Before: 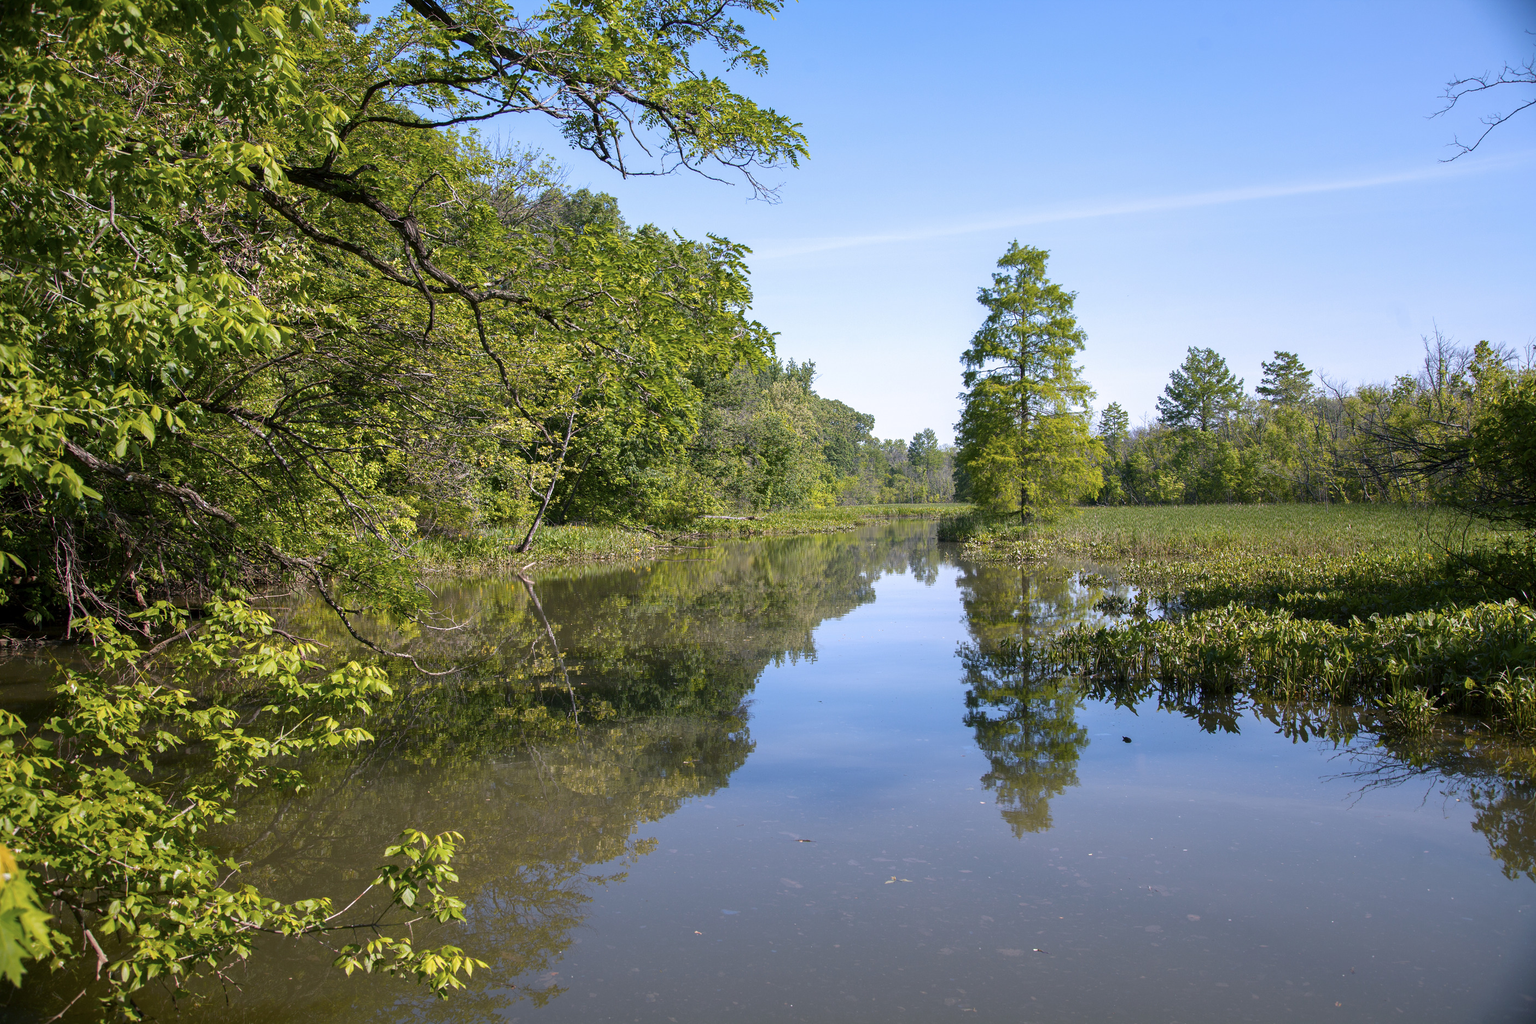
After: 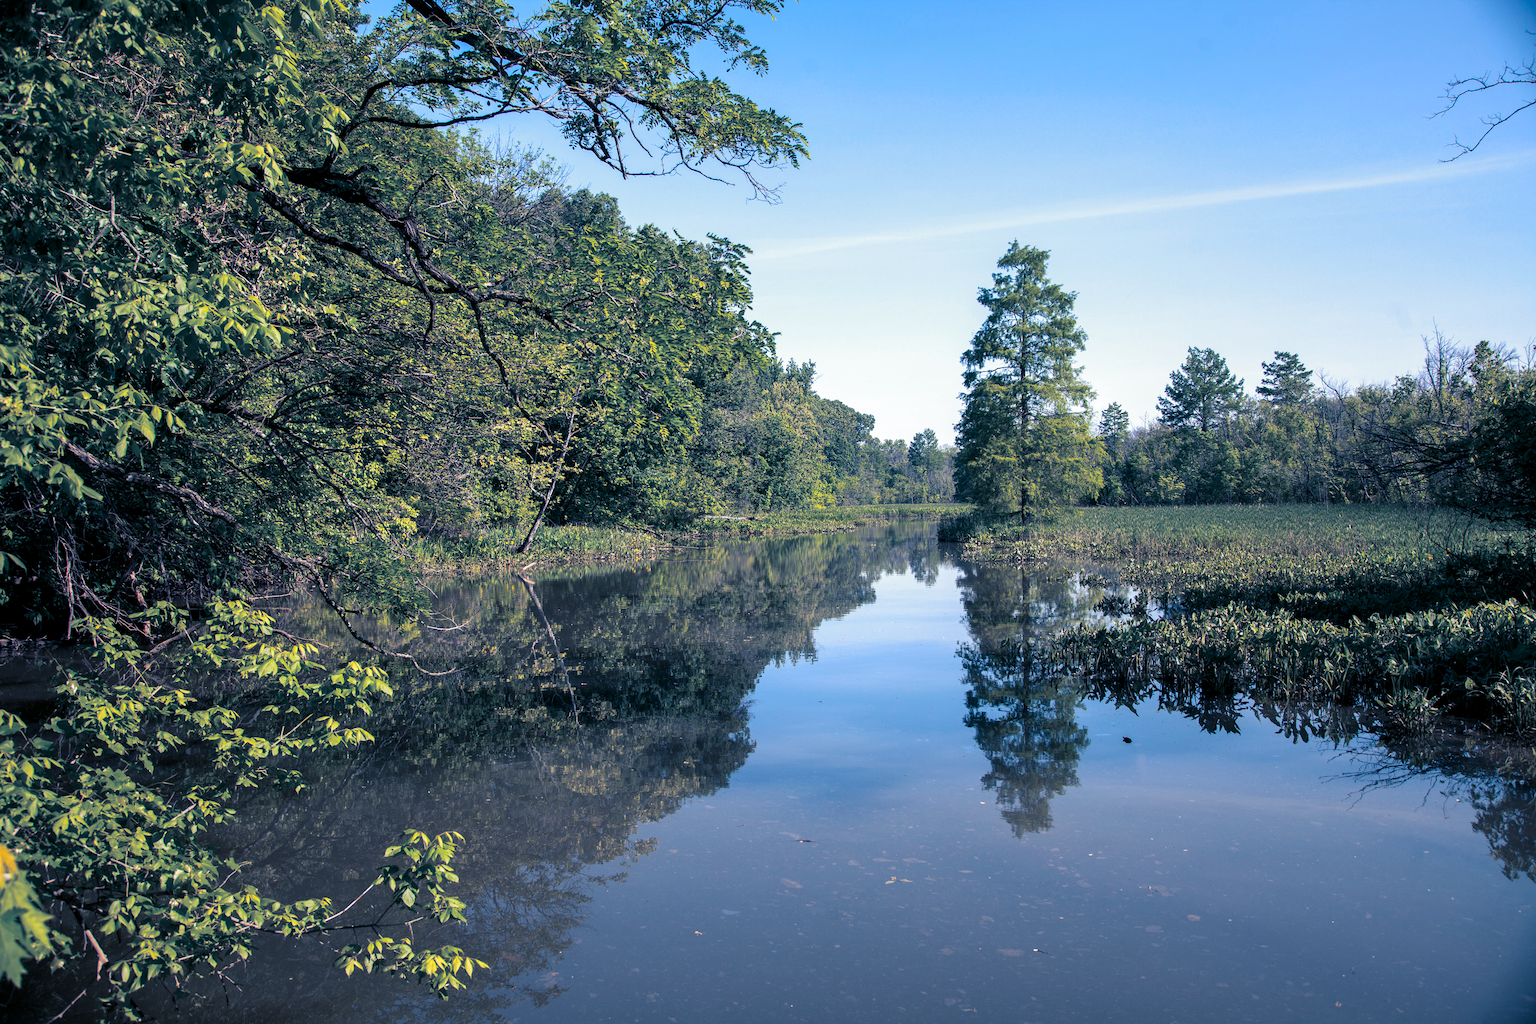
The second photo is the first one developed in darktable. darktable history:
local contrast: highlights 100%, shadows 100%, detail 120%, midtone range 0.2
split-toning: shadows › hue 226.8°, shadows › saturation 0.84
